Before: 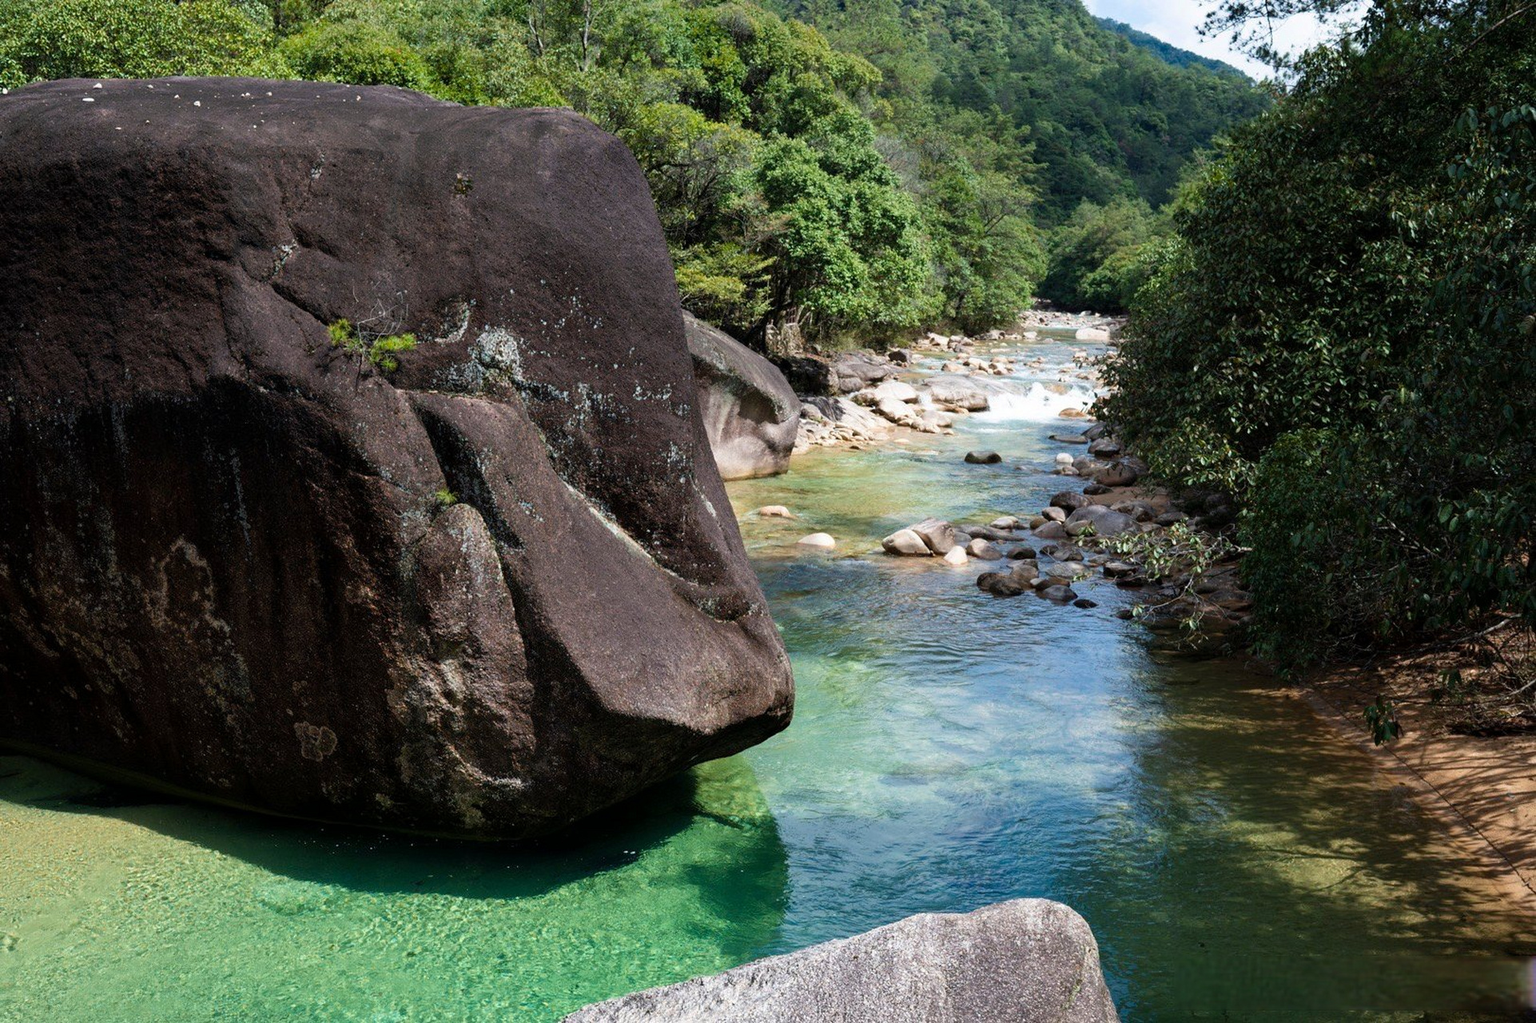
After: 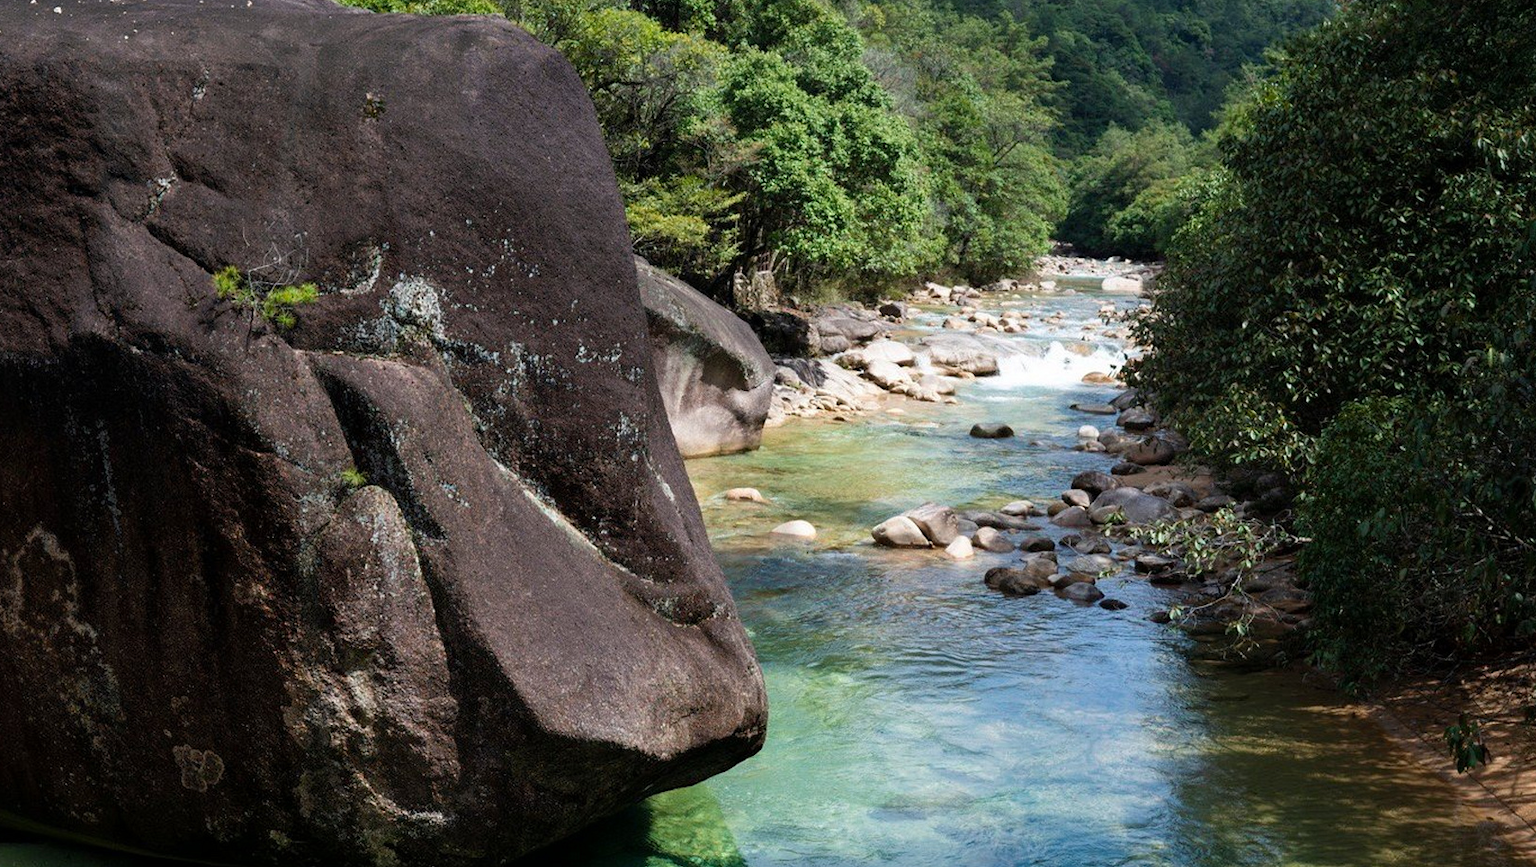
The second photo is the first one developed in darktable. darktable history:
crop and rotate: left 9.678%, top 9.362%, right 6.19%, bottom 19.247%
